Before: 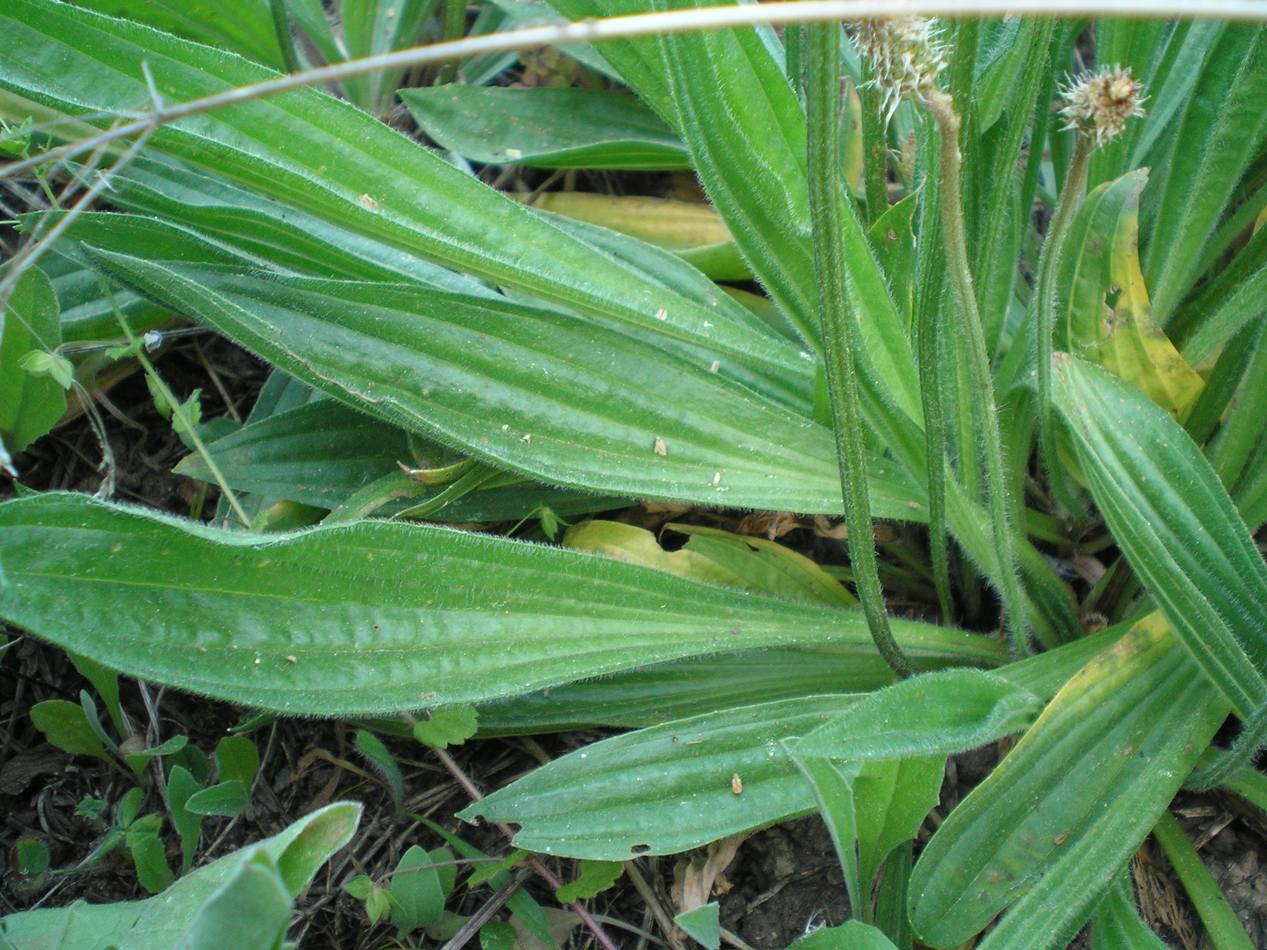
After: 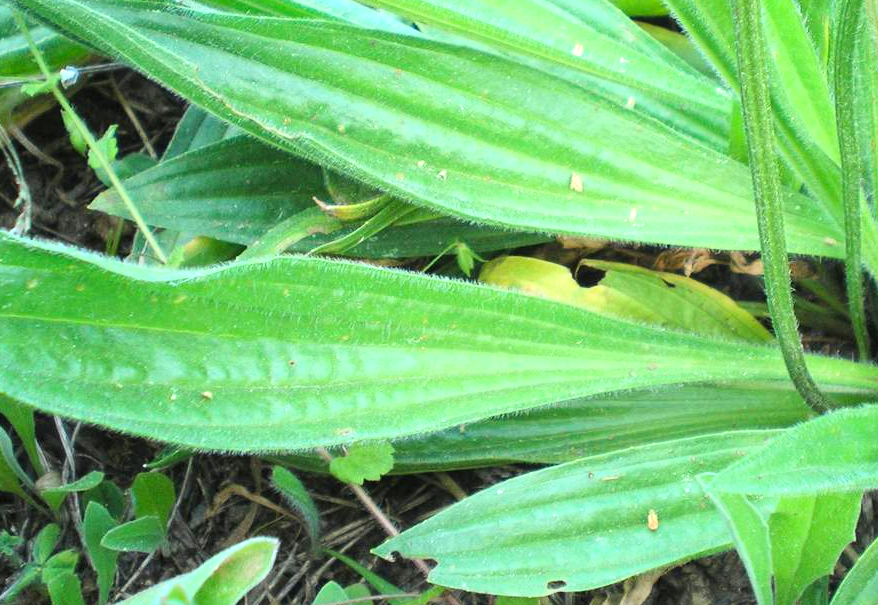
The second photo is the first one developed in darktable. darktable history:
crop: left 6.637%, top 27.867%, right 24.026%, bottom 8.363%
exposure: exposure 0.696 EV, compensate highlight preservation false
color correction: highlights b* -0.014
contrast brightness saturation: contrast 0.2, brightness 0.156, saturation 0.225
